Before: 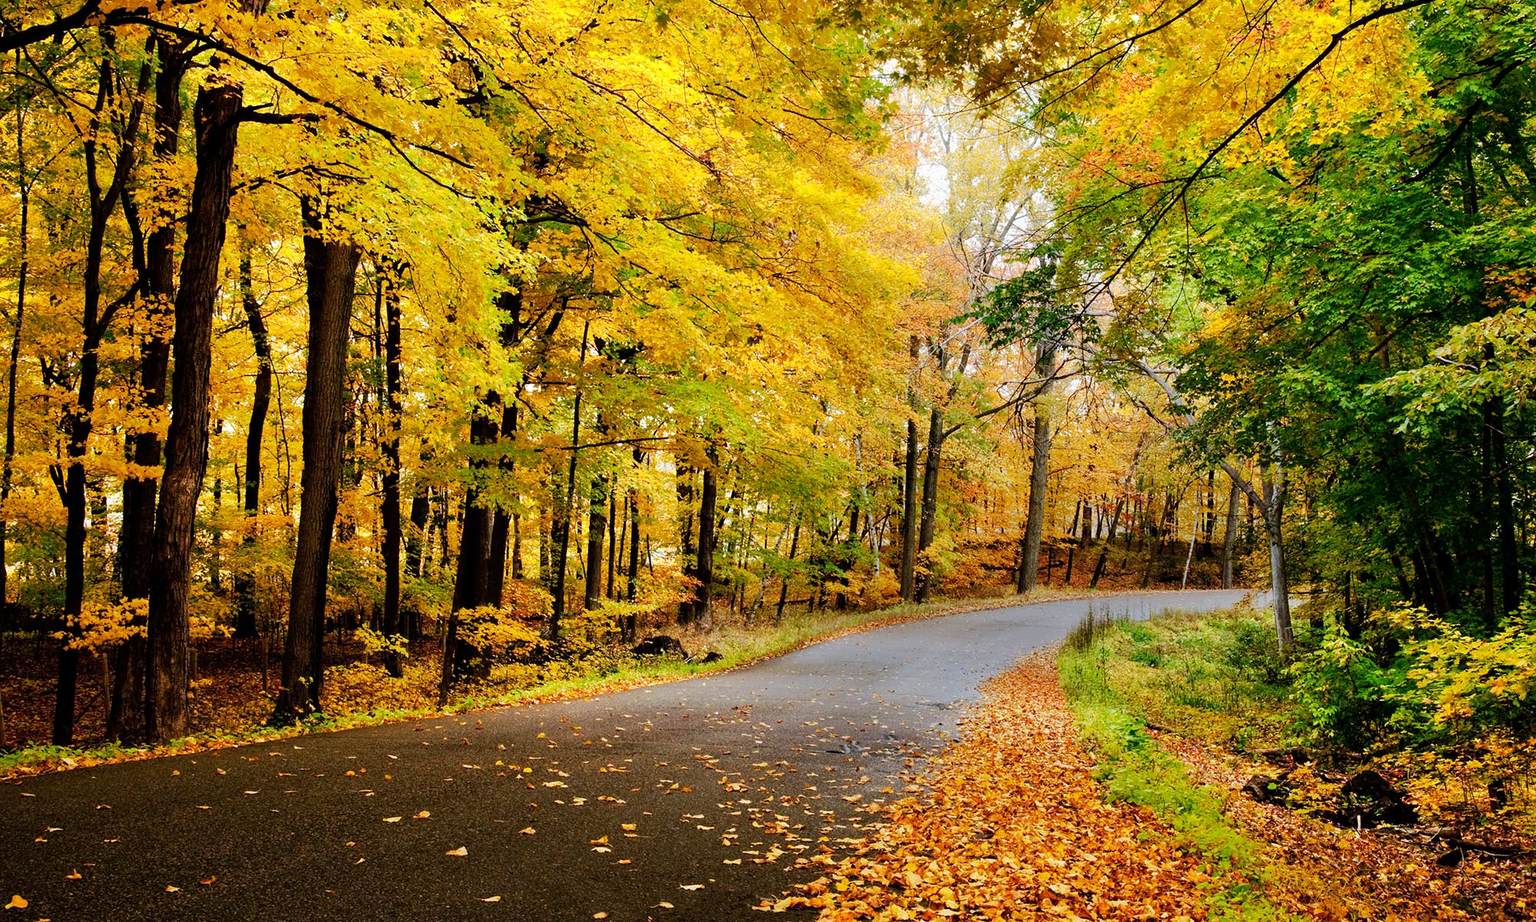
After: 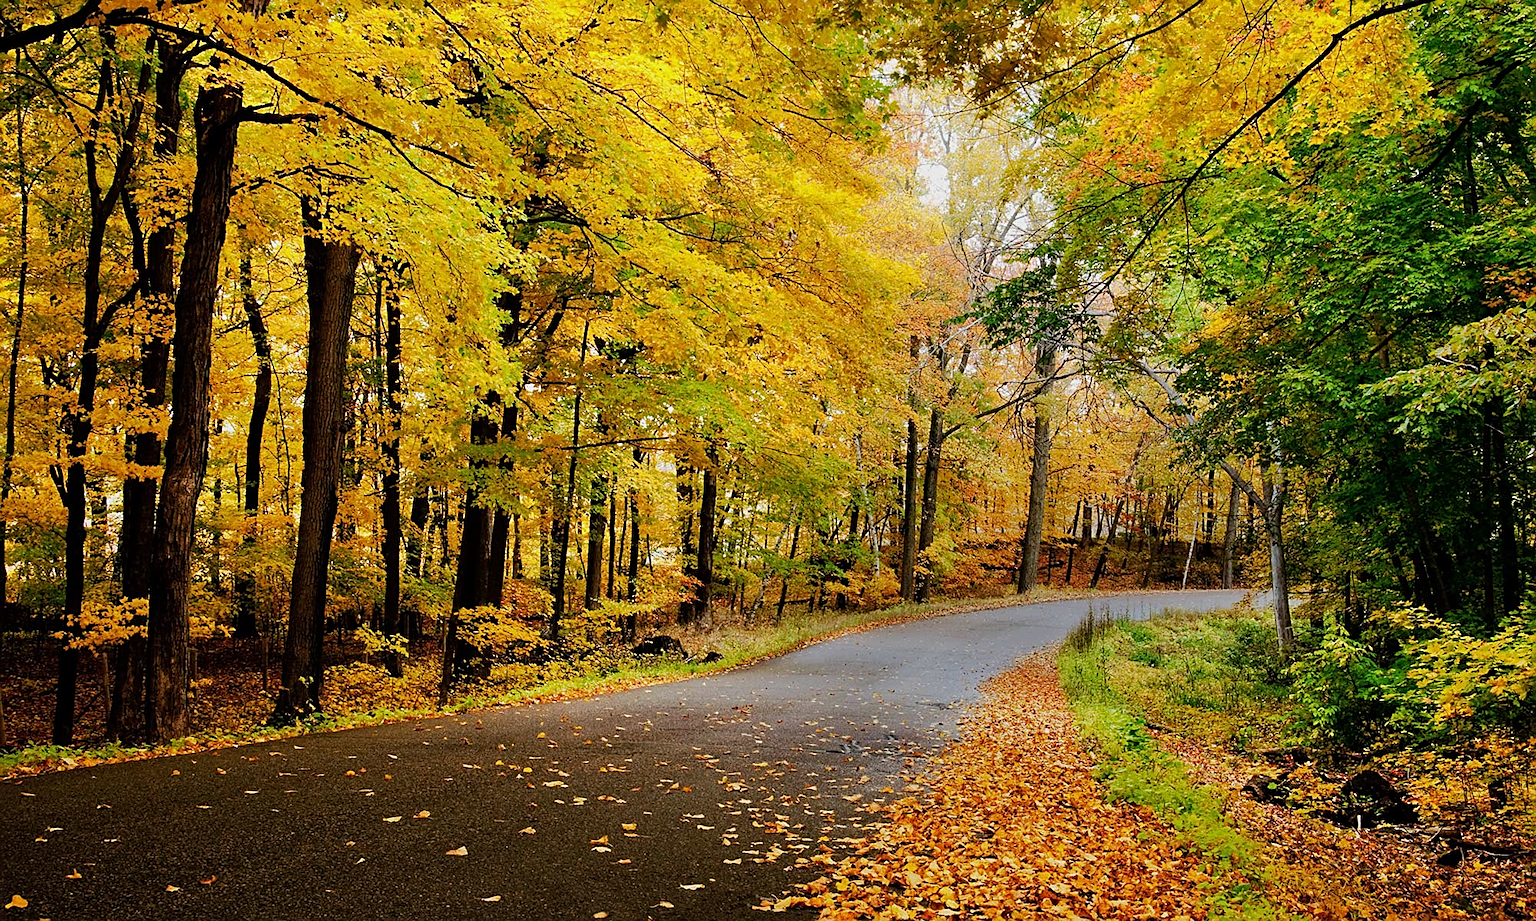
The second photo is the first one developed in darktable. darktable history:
sharpen: on, module defaults
exposure: exposure -0.246 EV, compensate highlight preservation false
